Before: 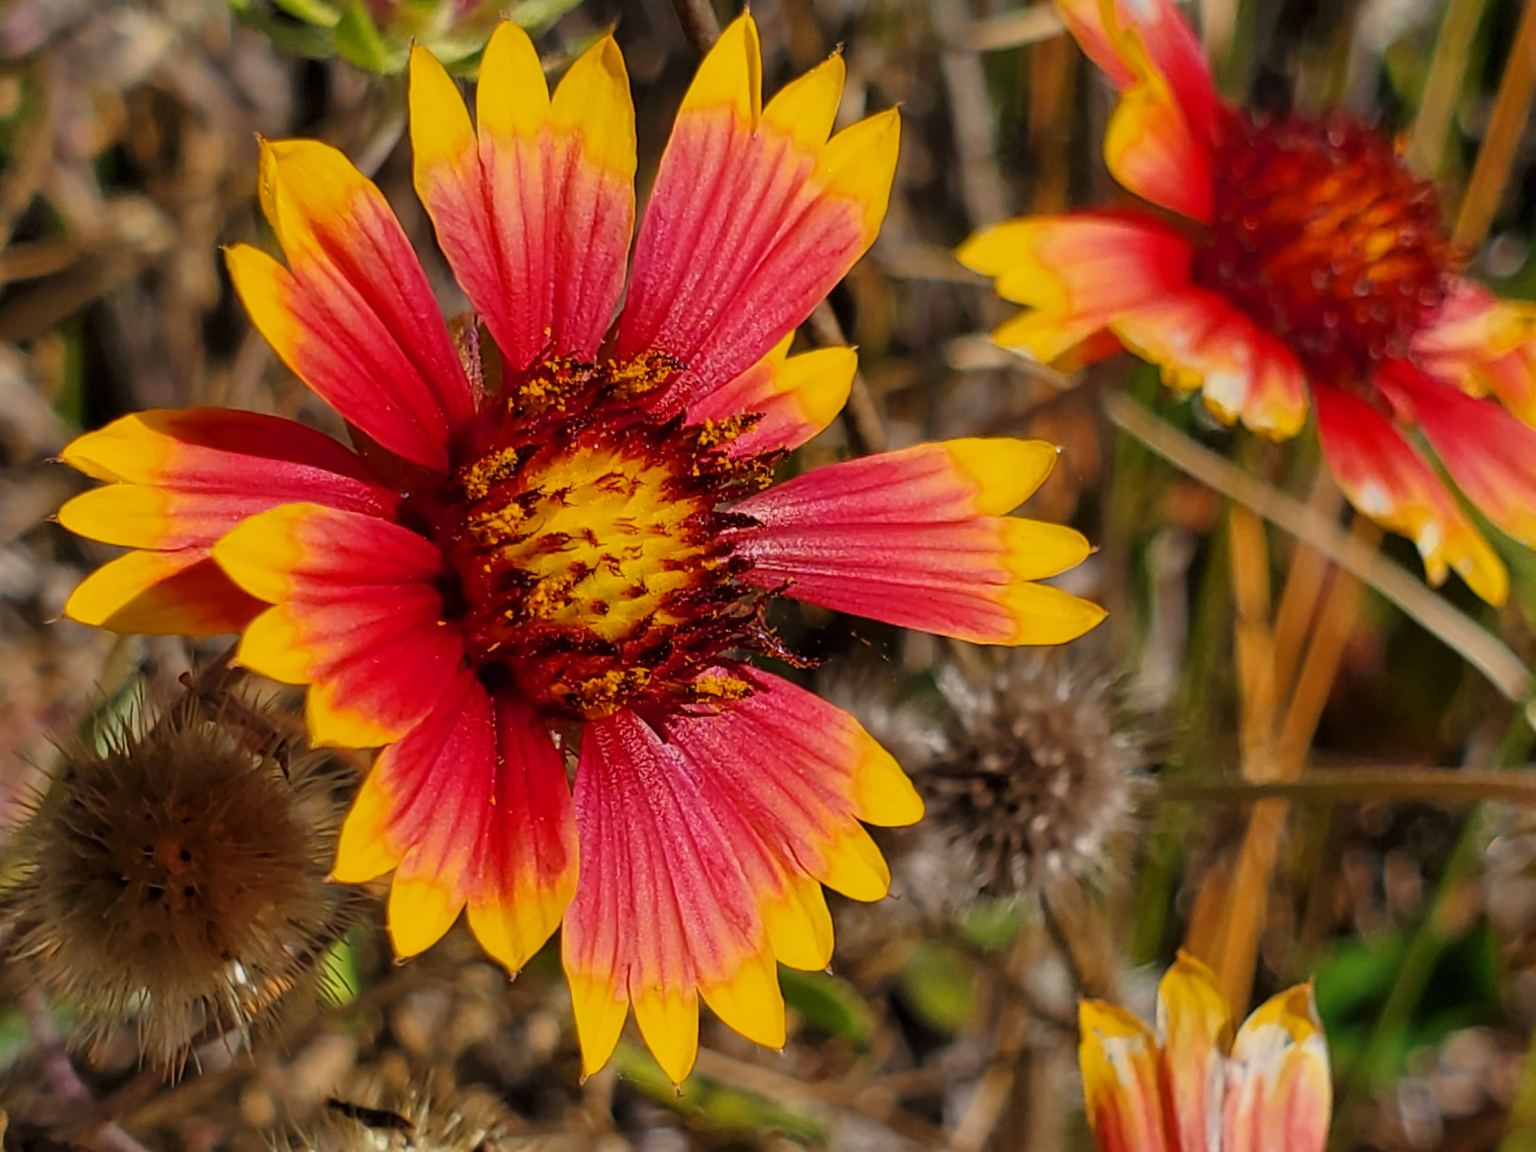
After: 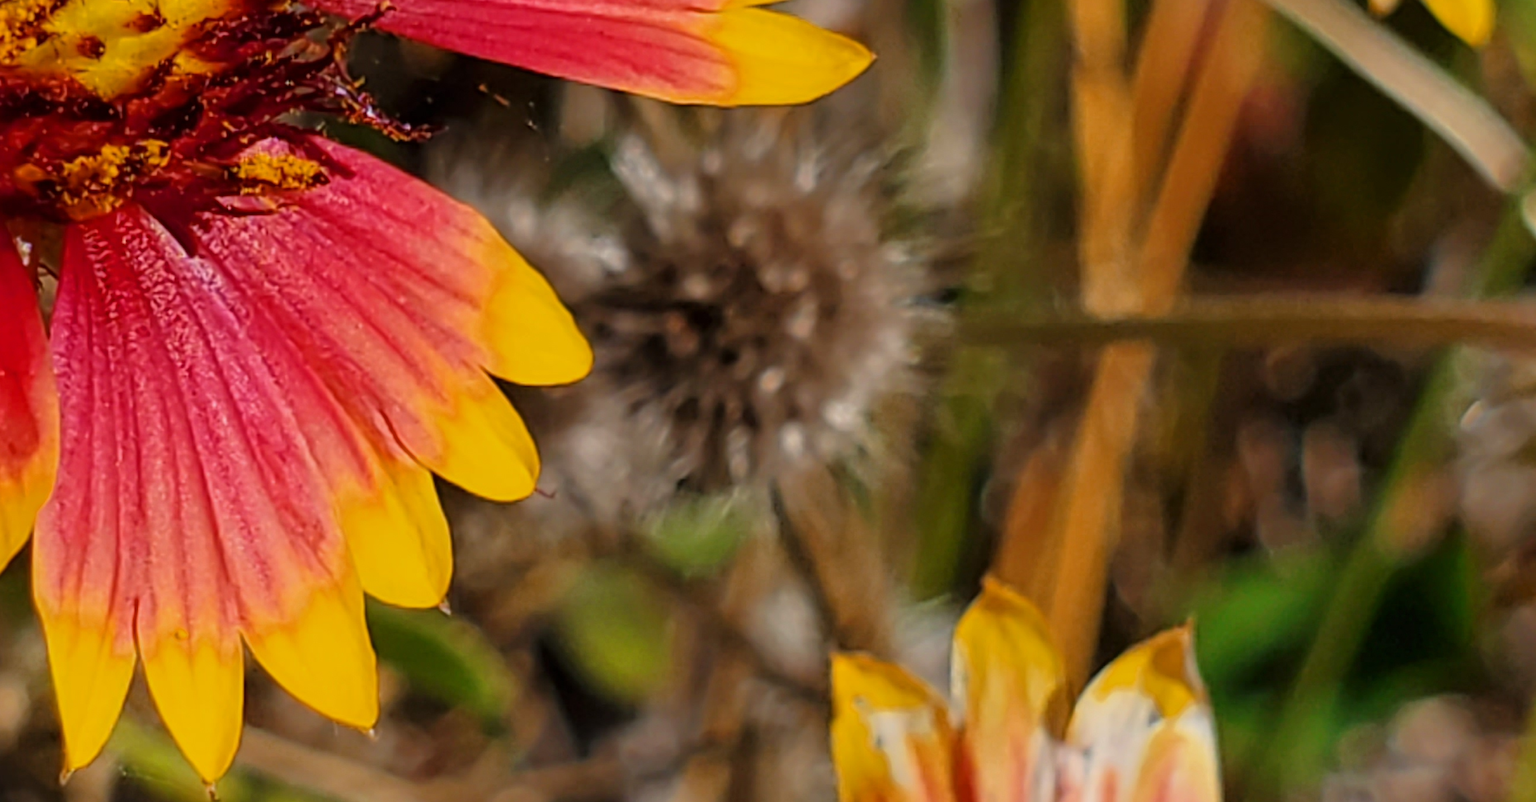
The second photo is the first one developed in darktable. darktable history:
crop and rotate: left 35.231%, top 50.106%, bottom 4.772%
